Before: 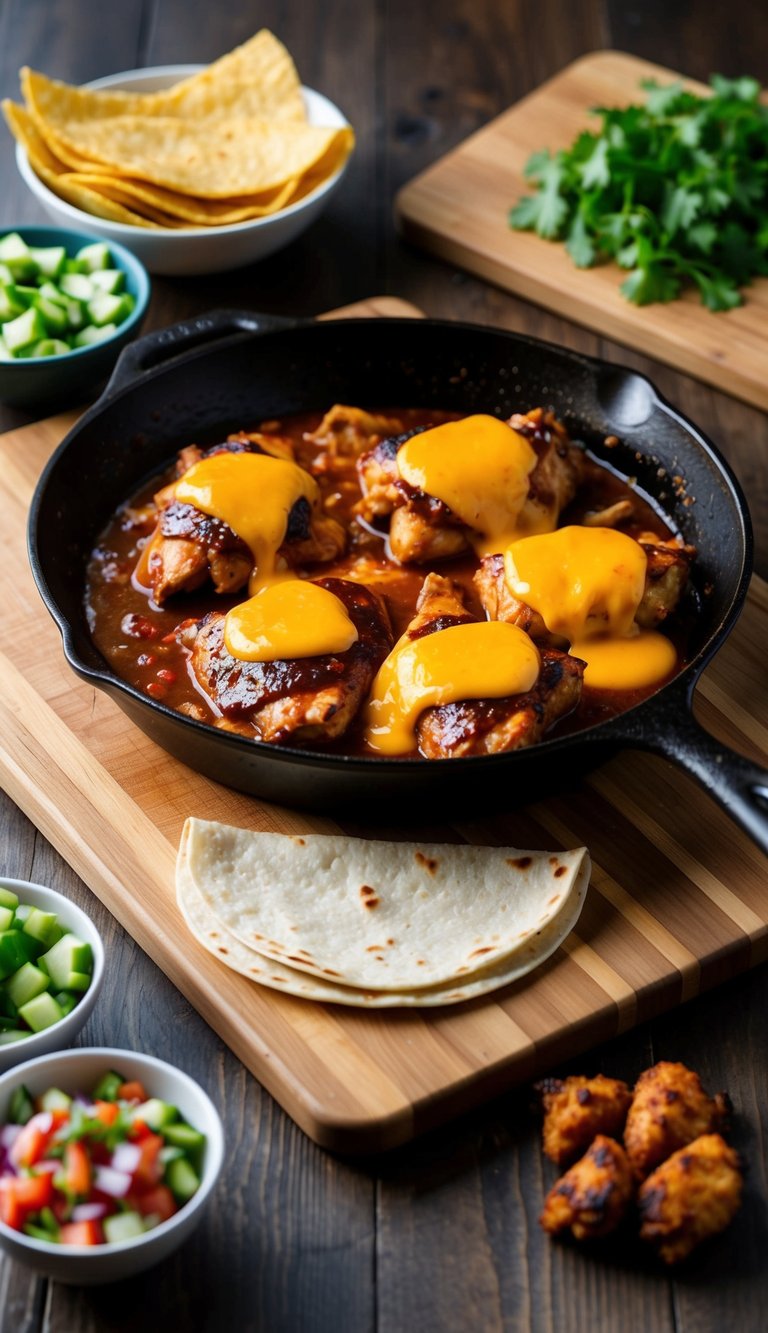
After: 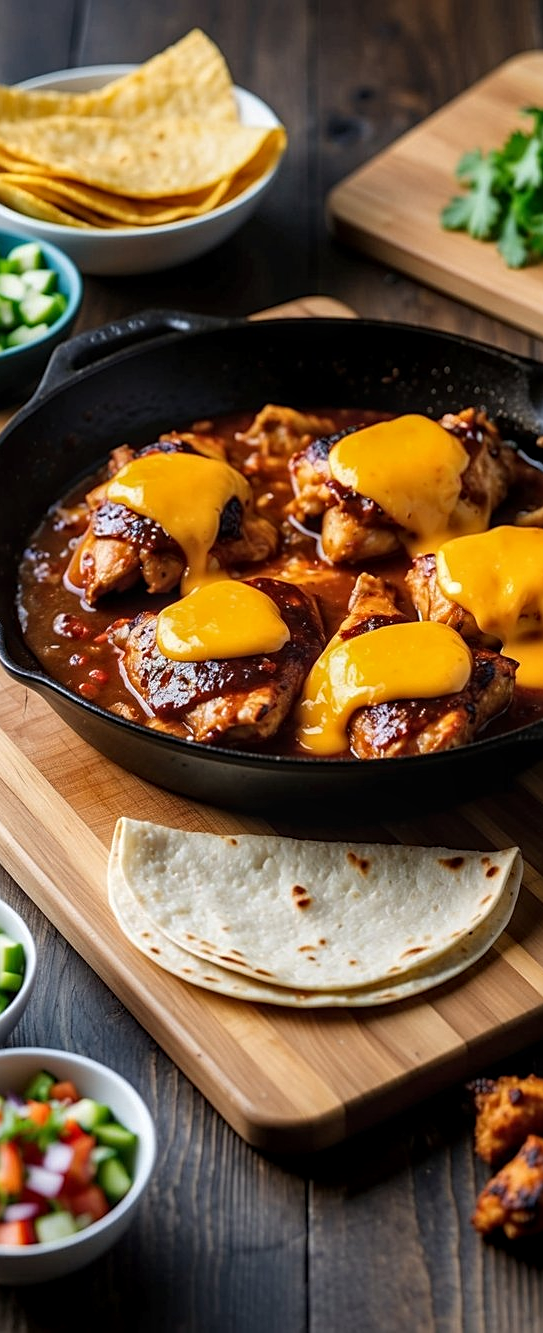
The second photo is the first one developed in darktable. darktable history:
sharpen: on, module defaults
local contrast: on, module defaults
crop and rotate: left 8.969%, right 20.265%
